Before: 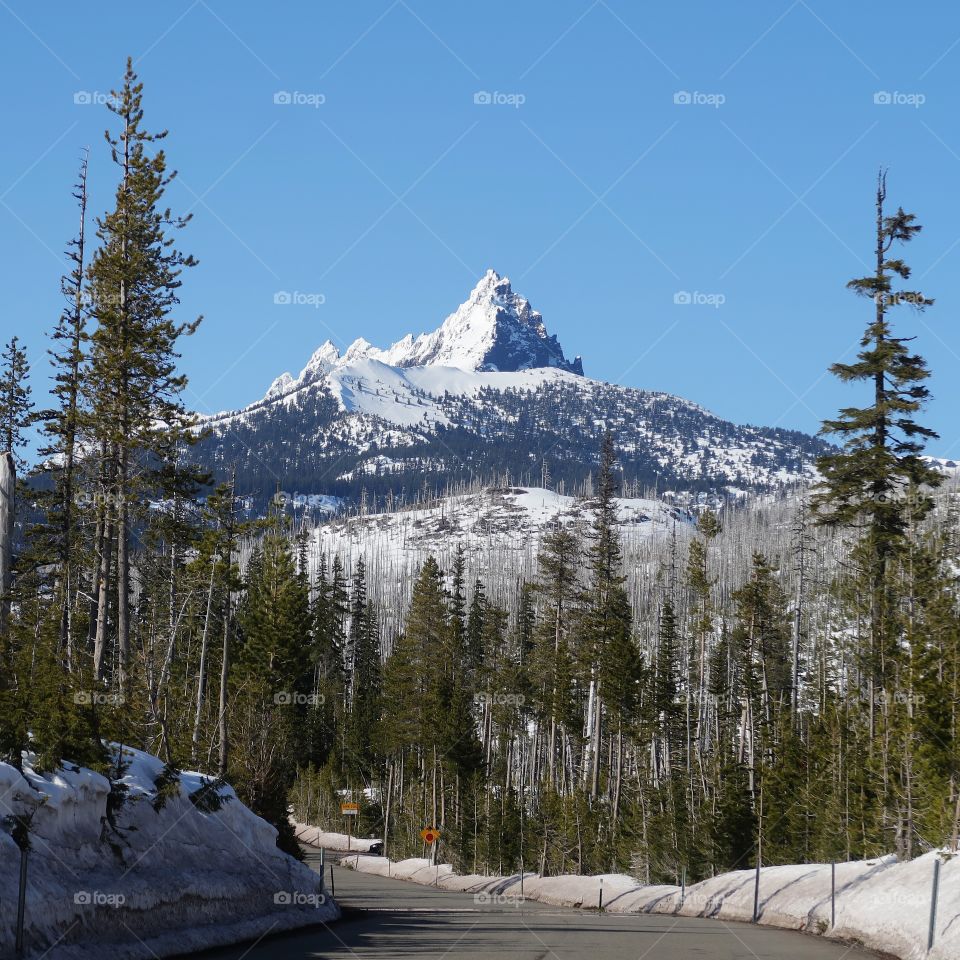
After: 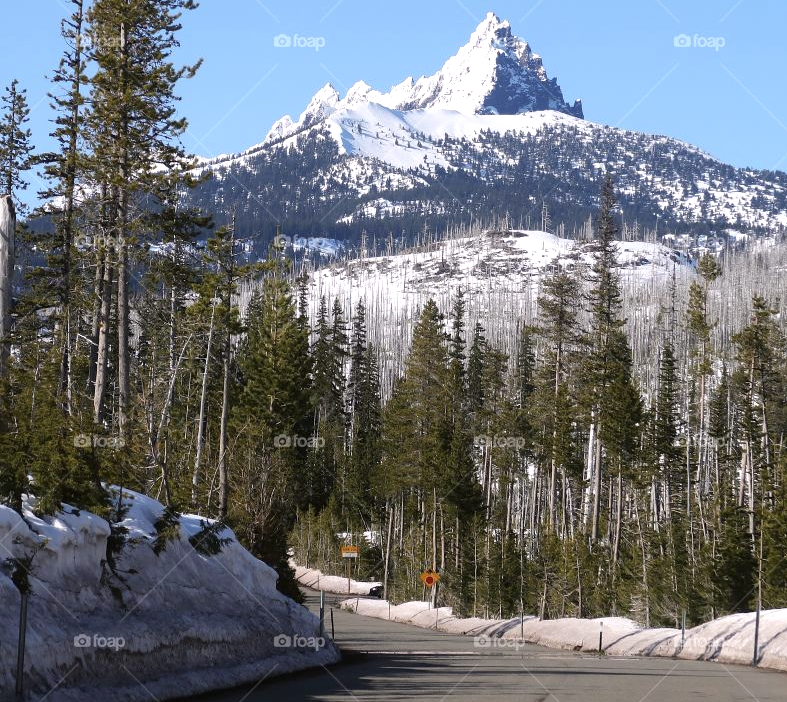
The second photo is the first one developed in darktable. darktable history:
contrast brightness saturation: saturation -0.069
crop: top 26.814%, right 17.988%
exposure: black level correction 0, exposure 0.498 EV, compensate highlight preservation false
color correction: highlights a* 3.12, highlights b* -1.04, shadows a* -0.066, shadows b* 2.06, saturation 0.976
